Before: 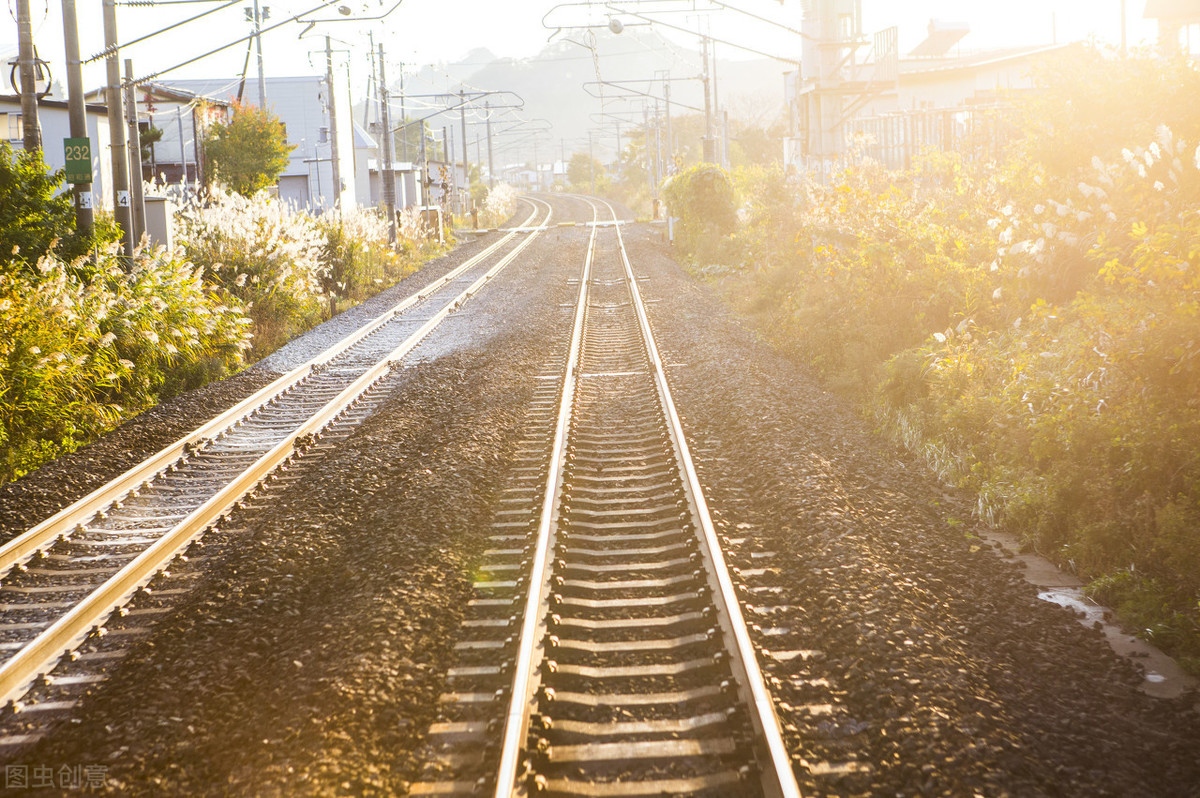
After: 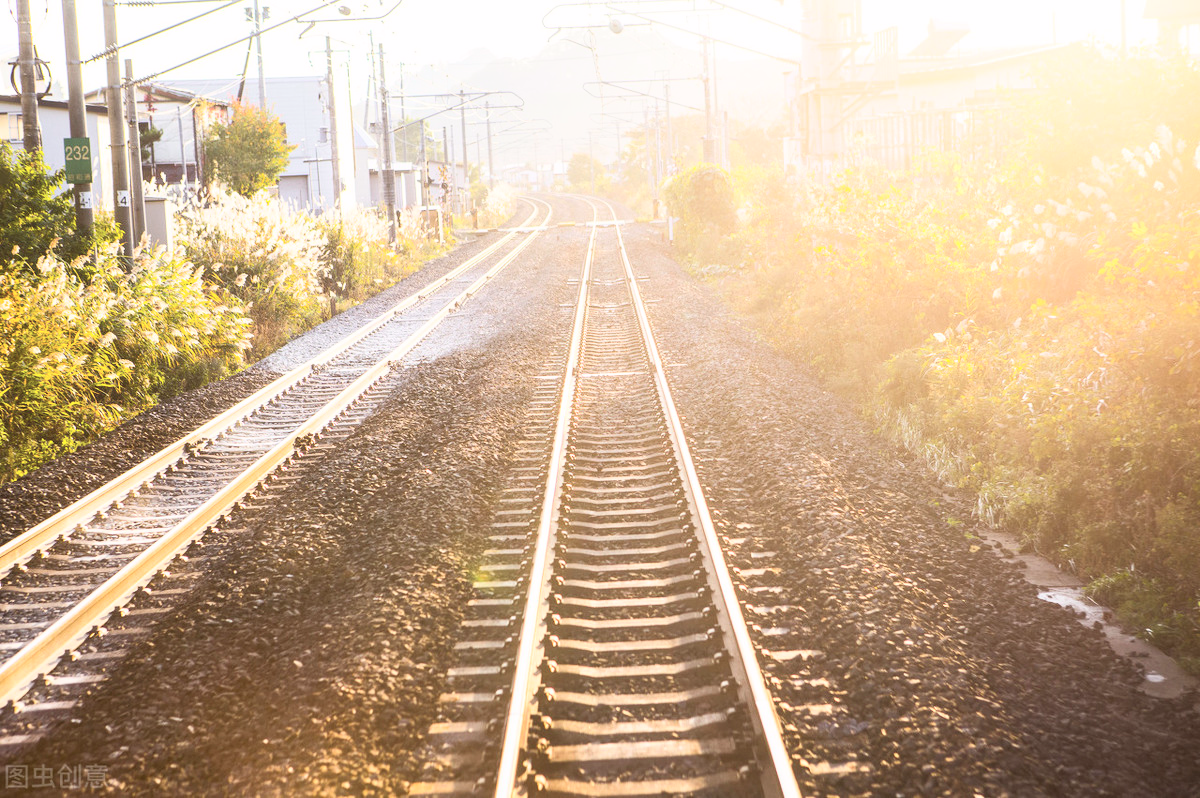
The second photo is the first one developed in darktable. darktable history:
tone curve: curves: ch0 [(0.003, 0.029) (0.188, 0.252) (0.46, 0.56) (0.608, 0.748) (0.871, 0.955) (1, 1)]; ch1 [(0, 0) (0.35, 0.356) (0.45, 0.453) (0.508, 0.515) (0.618, 0.634) (1, 1)]; ch2 [(0, 0) (0.456, 0.469) (0.5, 0.5) (0.634, 0.625) (1, 1)], color space Lab, independent channels, preserve colors none
